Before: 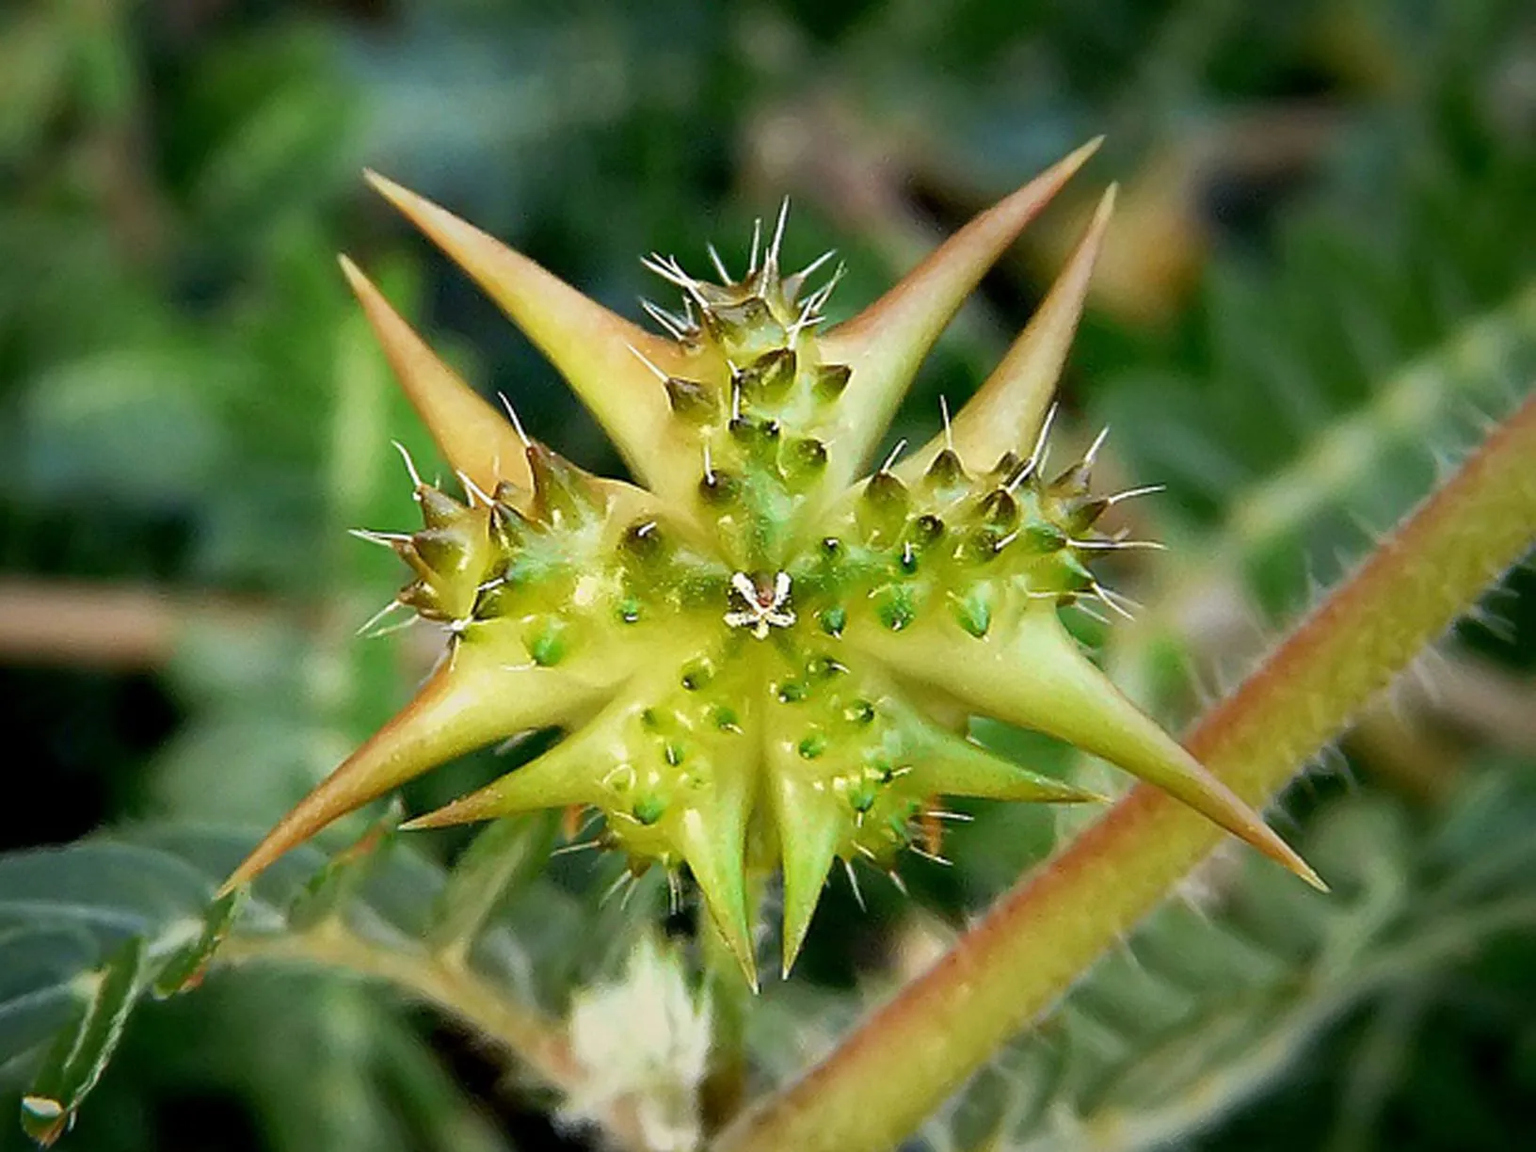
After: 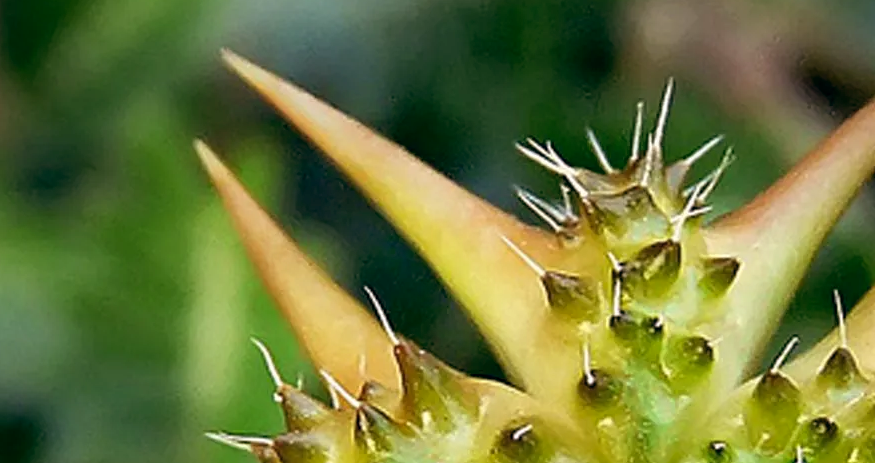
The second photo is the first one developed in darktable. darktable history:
crop: left 10.121%, top 10.631%, right 36.218%, bottom 51.526%
color balance: lift [0.998, 0.998, 1.001, 1.002], gamma [0.995, 1.025, 0.992, 0.975], gain [0.995, 1.02, 0.997, 0.98]
